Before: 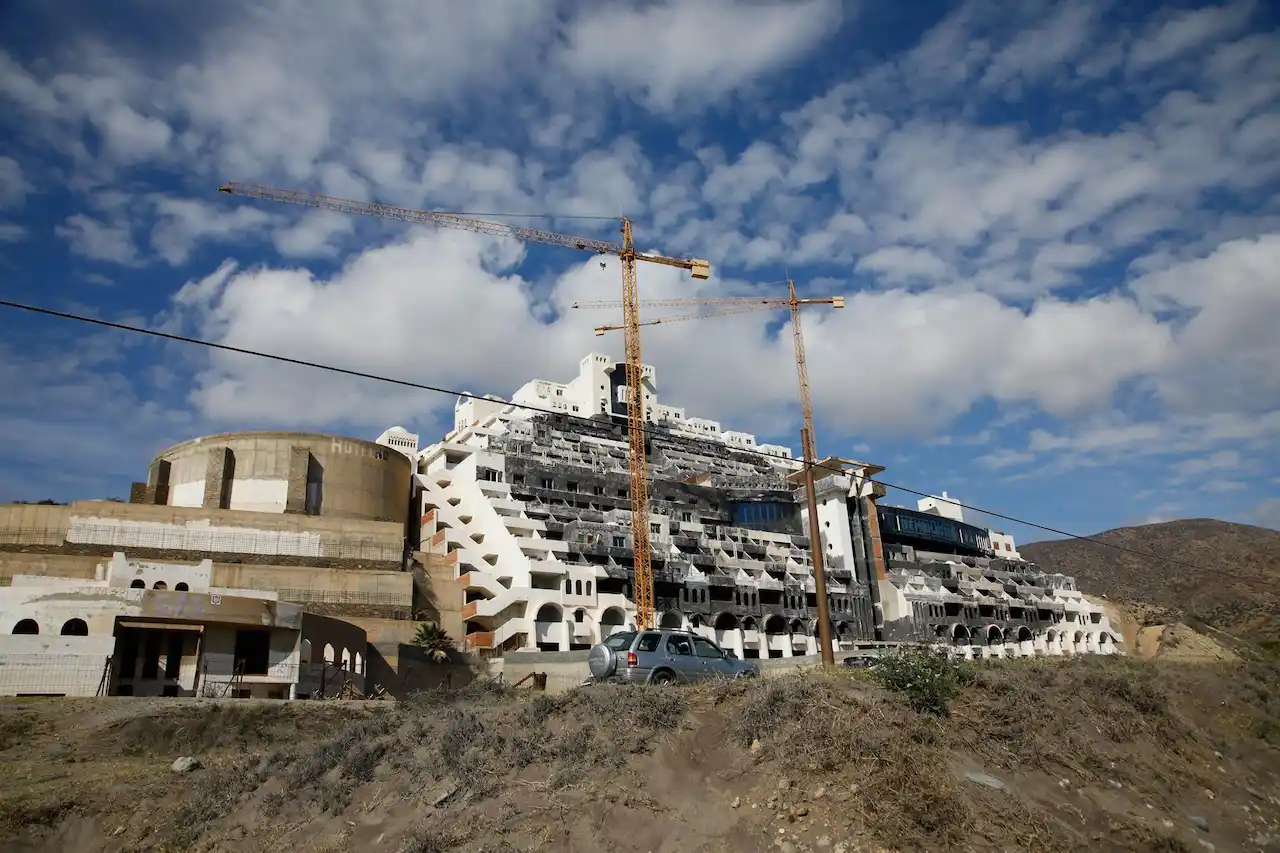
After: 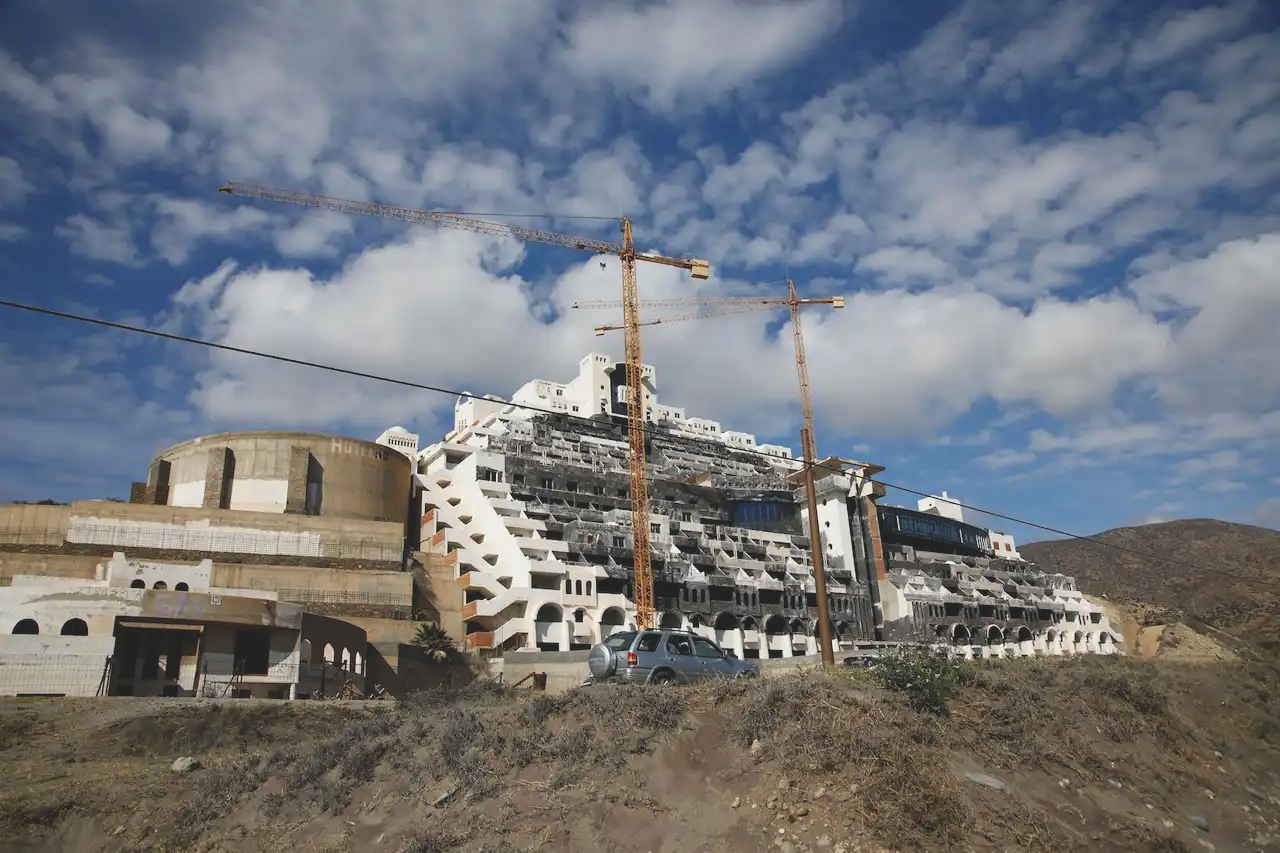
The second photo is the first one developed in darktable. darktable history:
exposure: black level correction -0.015, compensate exposure bias true, compensate highlight preservation false
shadows and highlights: shadows 20.86, highlights -36.31, soften with gaussian
